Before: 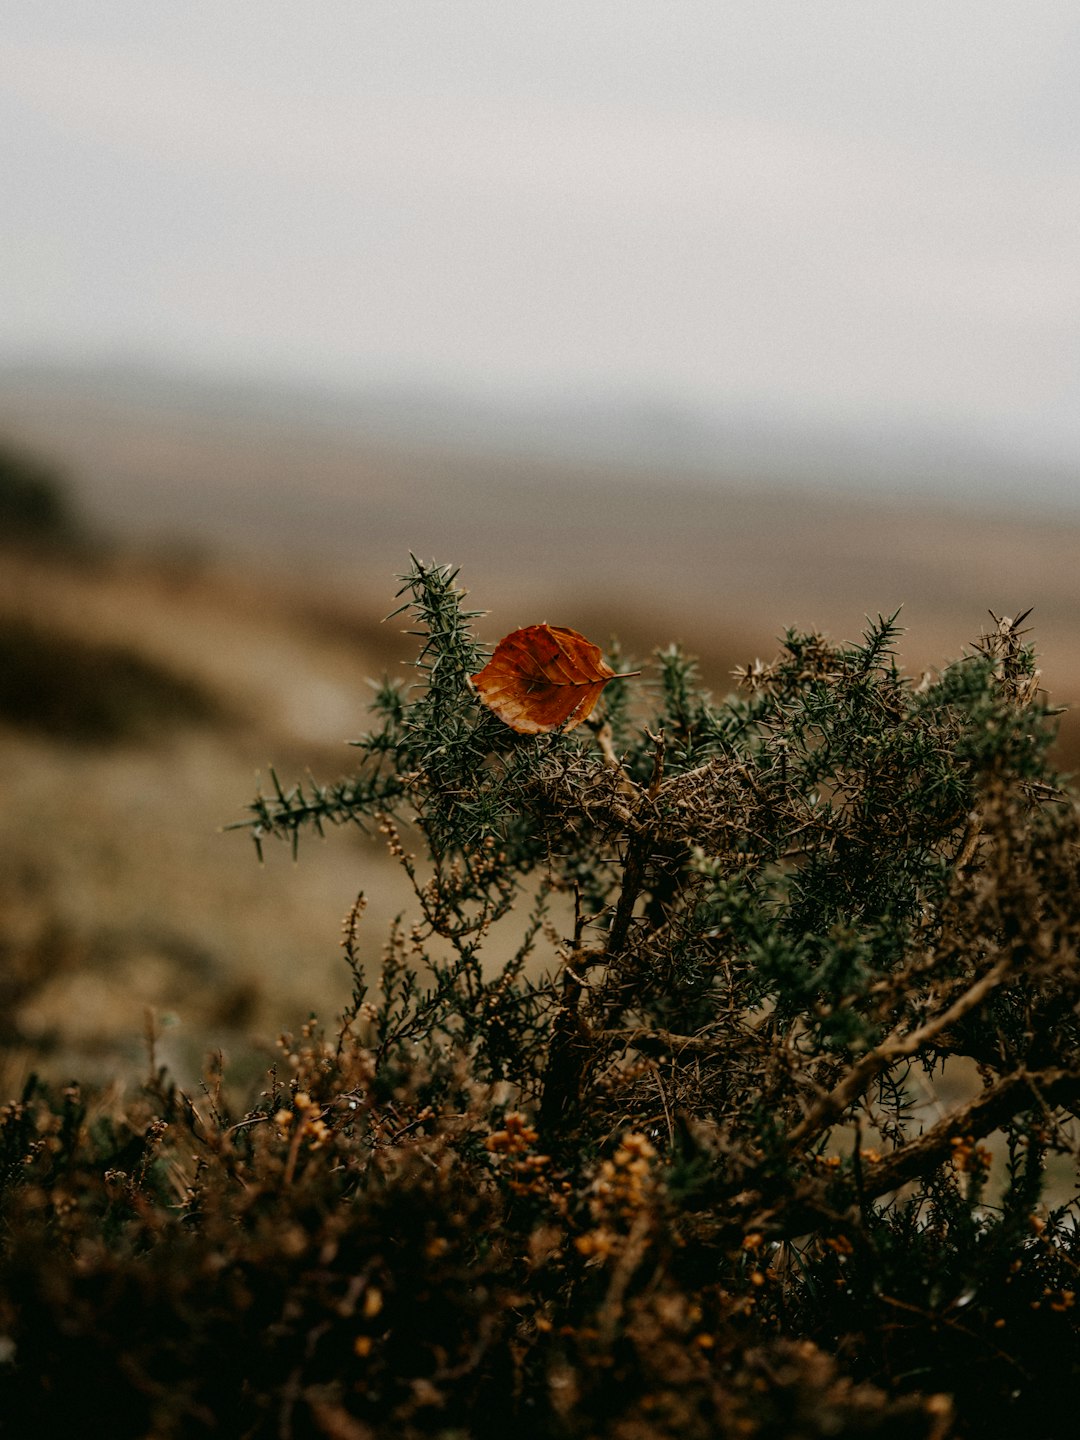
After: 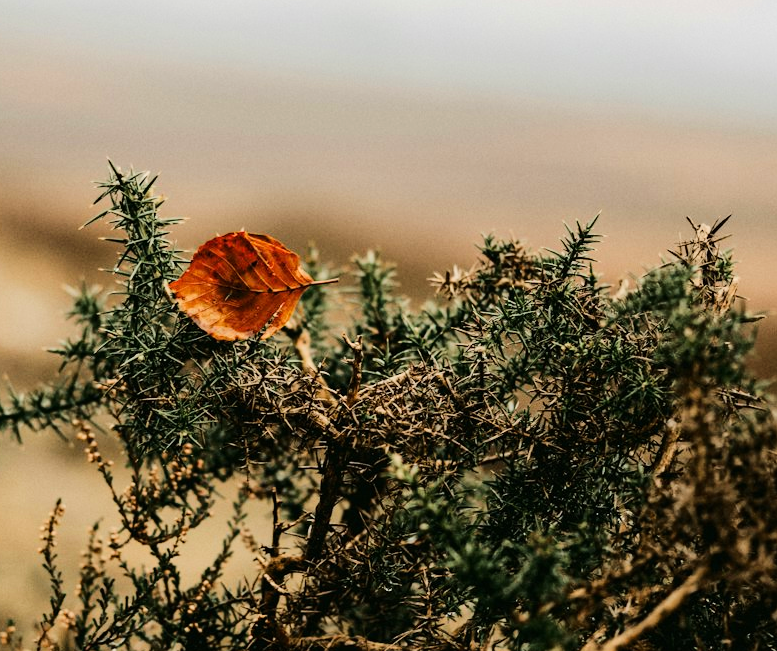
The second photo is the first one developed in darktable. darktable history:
crop and rotate: left 28.009%, top 27.308%, bottom 27.414%
tone equalizer: -7 EV 0.163 EV, -6 EV 0.598 EV, -5 EV 1.17 EV, -4 EV 1.3 EV, -3 EV 1.15 EV, -2 EV 0.6 EV, -1 EV 0.163 EV, edges refinement/feathering 500, mask exposure compensation -1.57 EV, preserve details no
